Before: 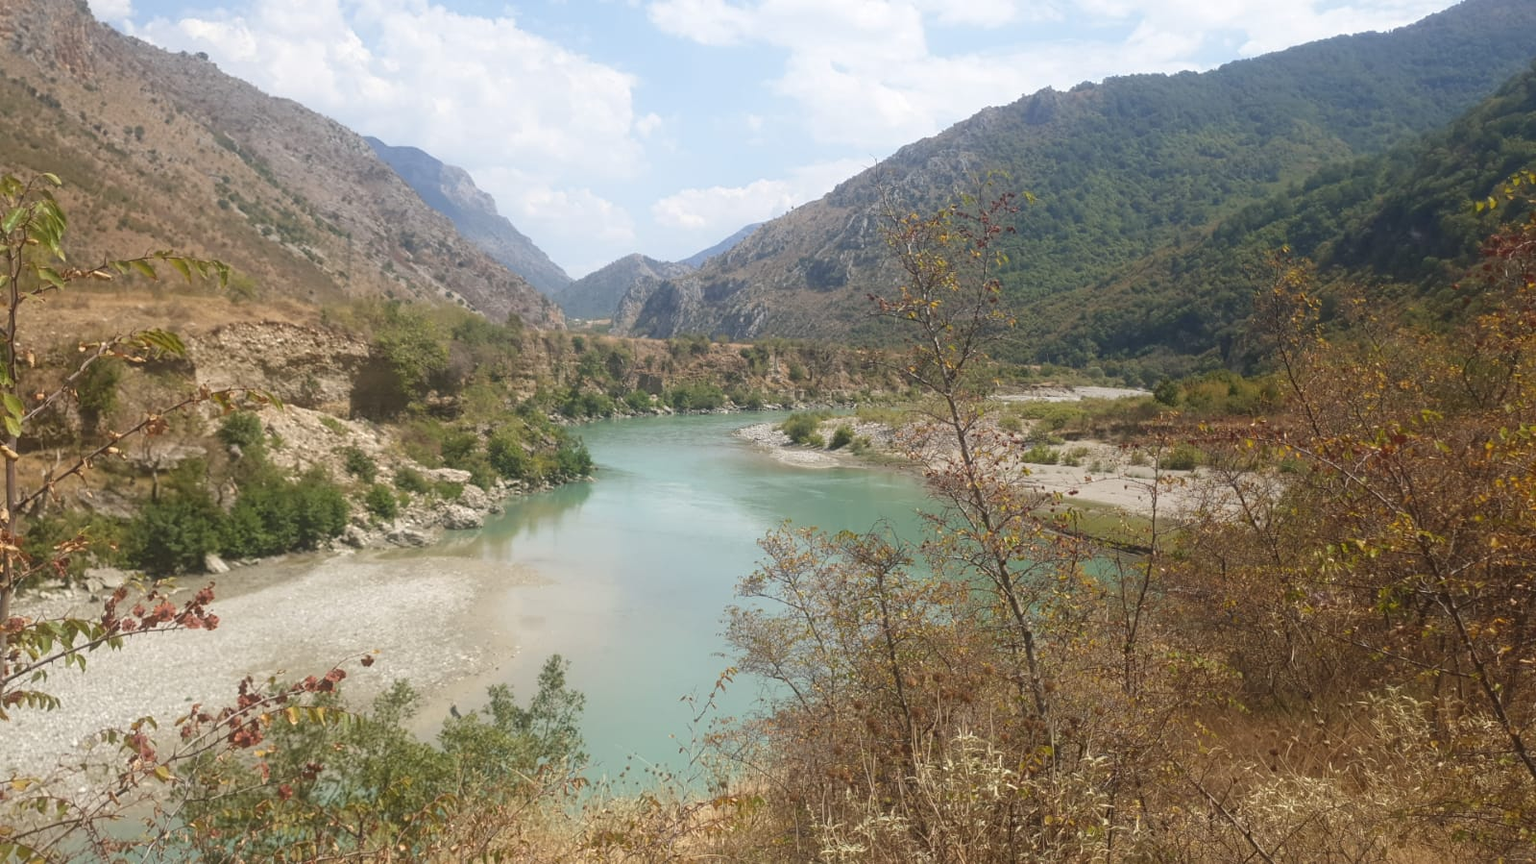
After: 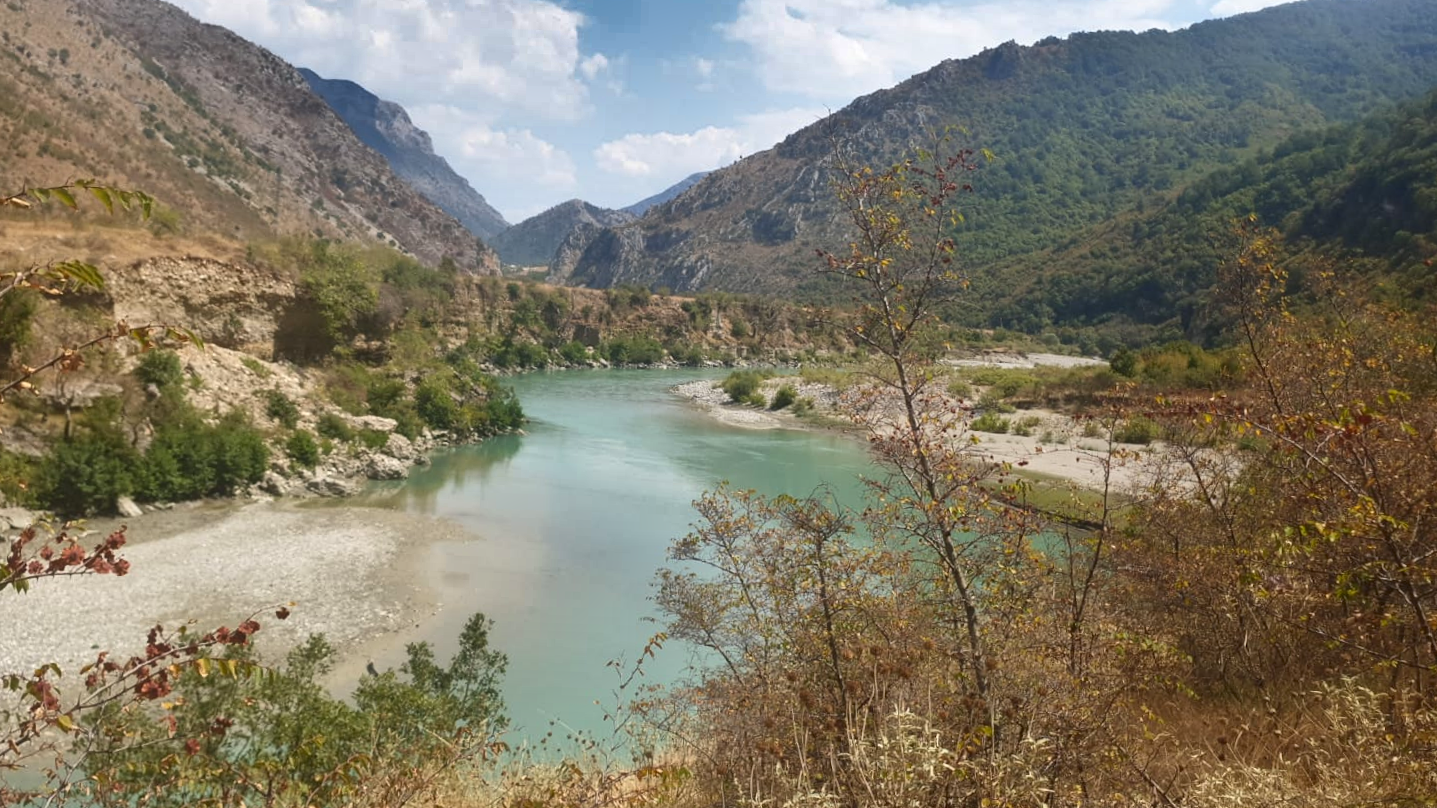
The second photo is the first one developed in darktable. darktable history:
contrast brightness saturation: contrast 0.15, brightness -0.01, saturation 0.1
crop and rotate: angle -1.96°, left 3.097%, top 4.154%, right 1.586%, bottom 0.529%
shadows and highlights: shadows 20.91, highlights -82.73, soften with gaussian
